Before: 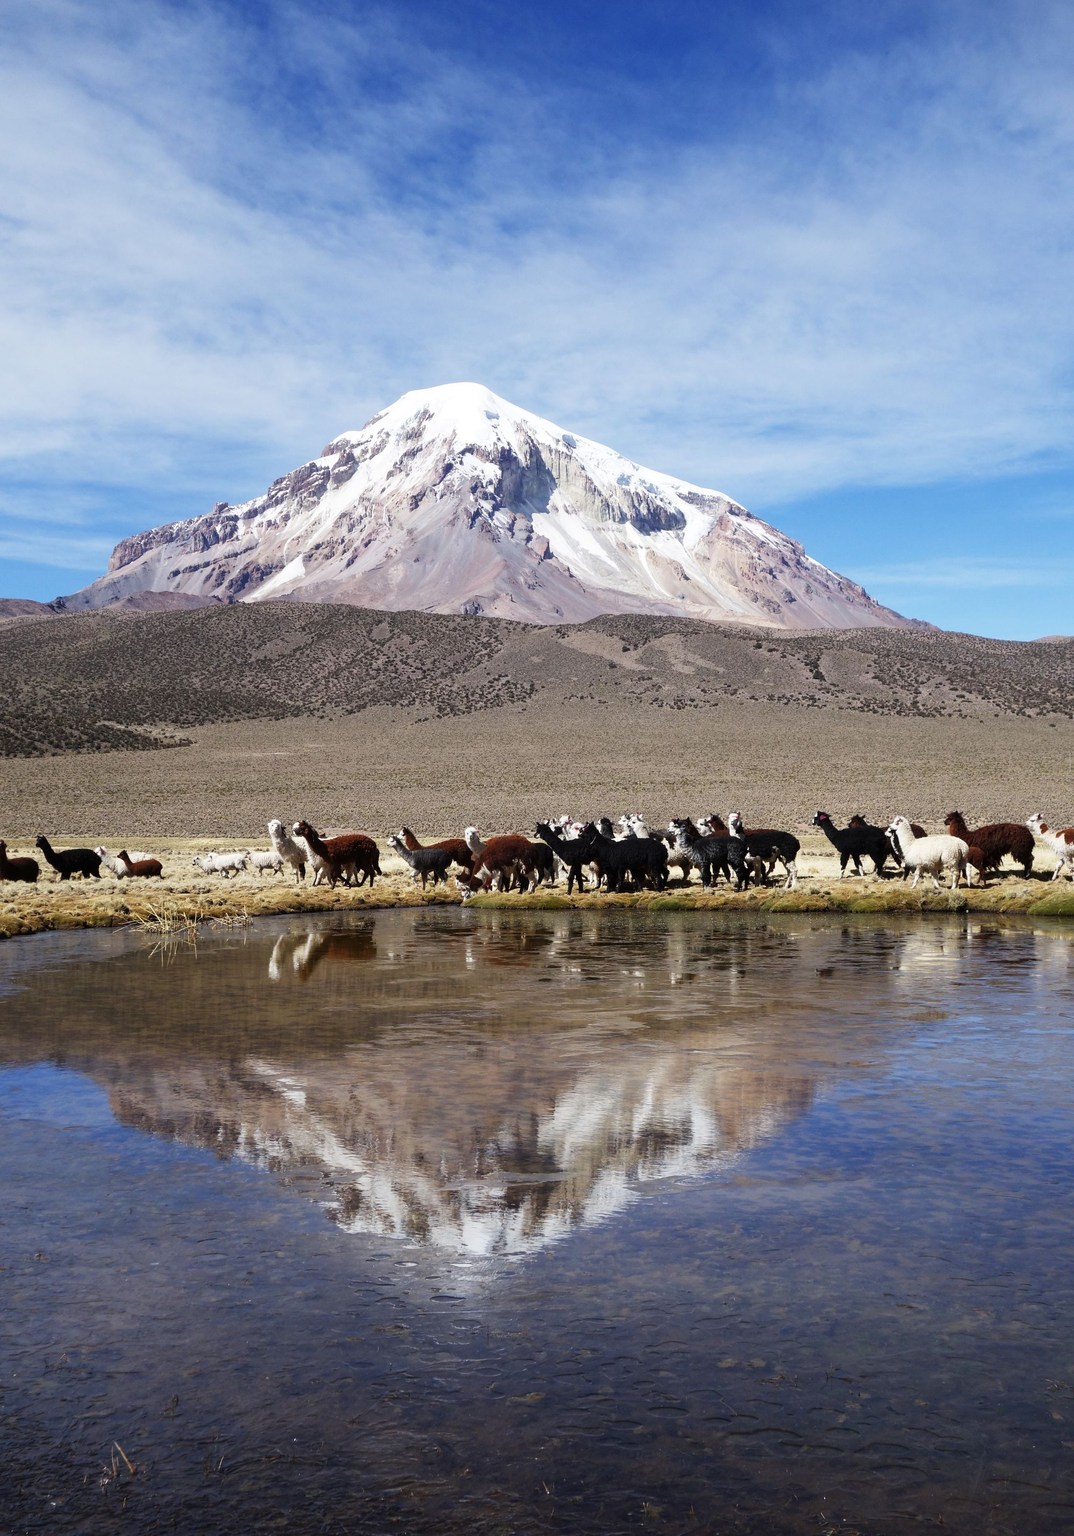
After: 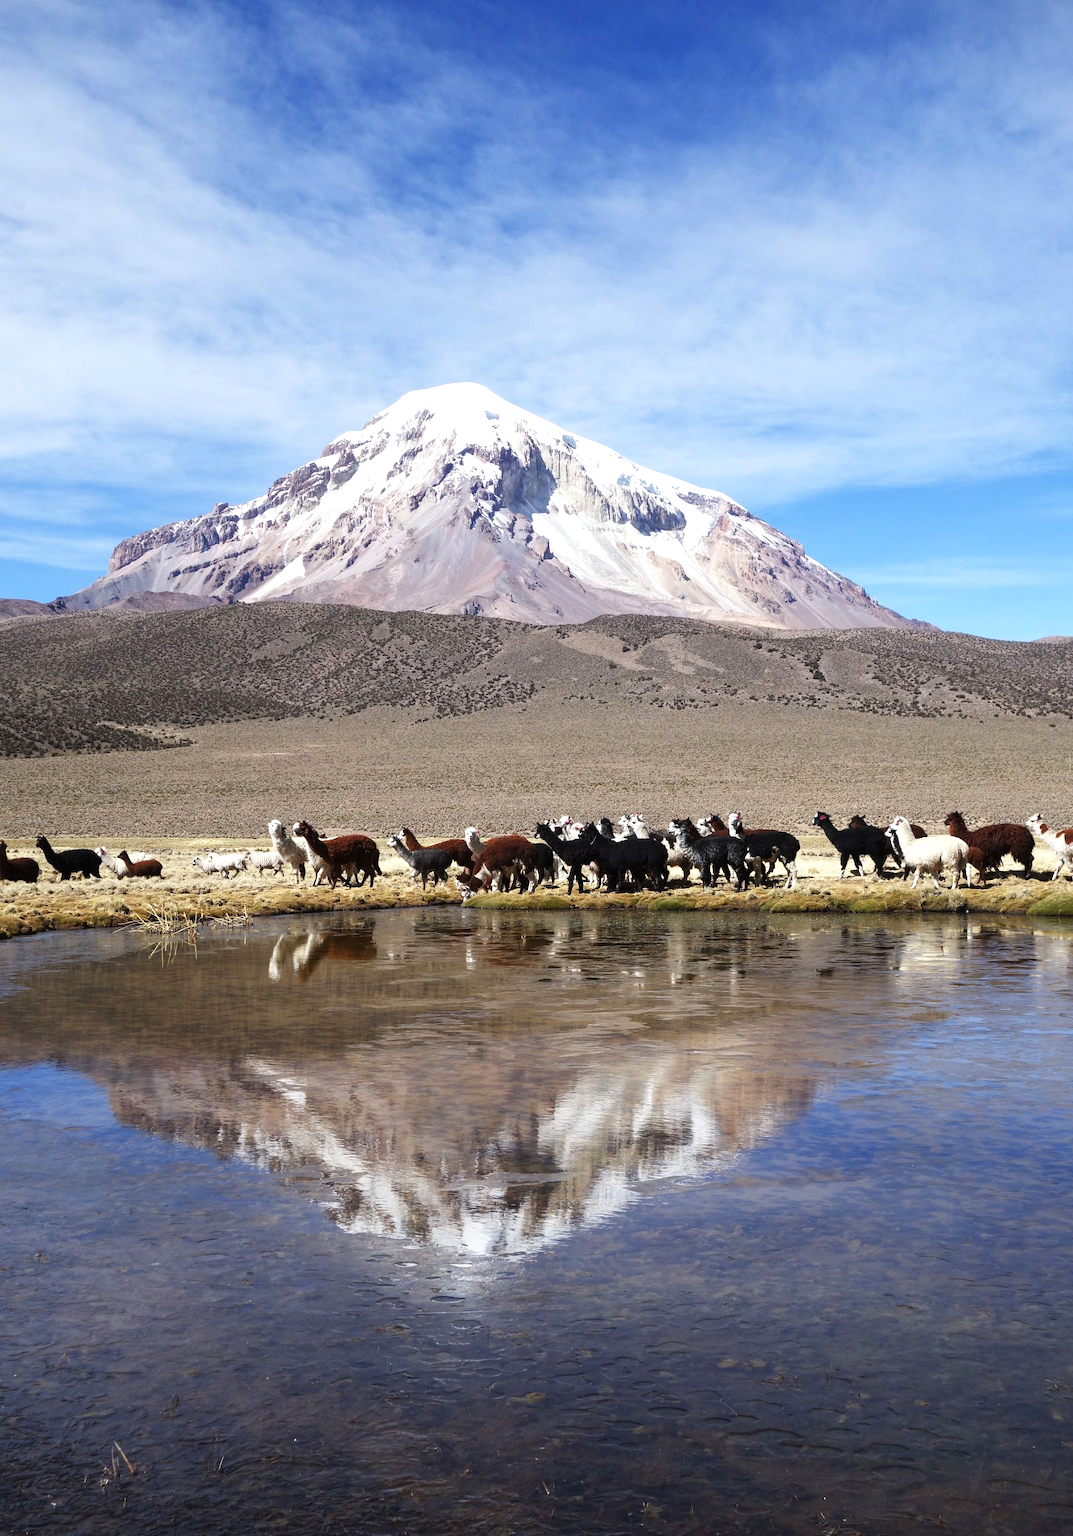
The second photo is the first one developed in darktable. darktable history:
exposure: black level correction 0, exposure 0.302 EV, compensate exposure bias true, compensate highlight preservation false
